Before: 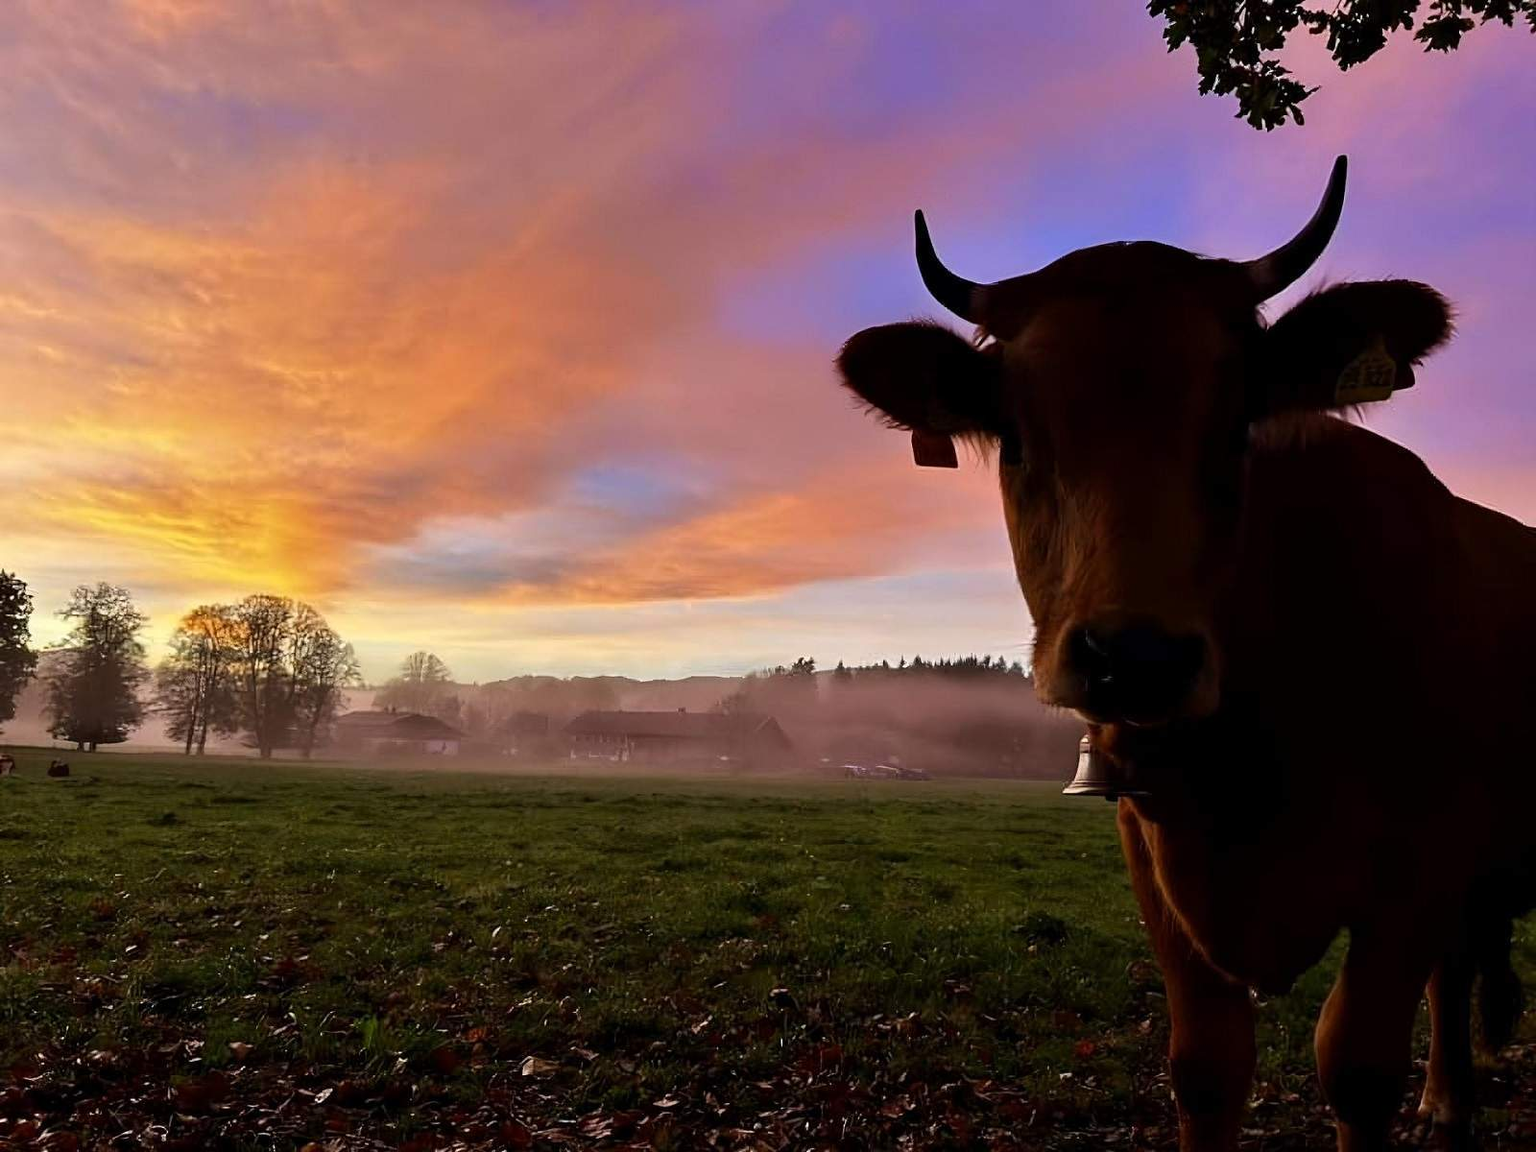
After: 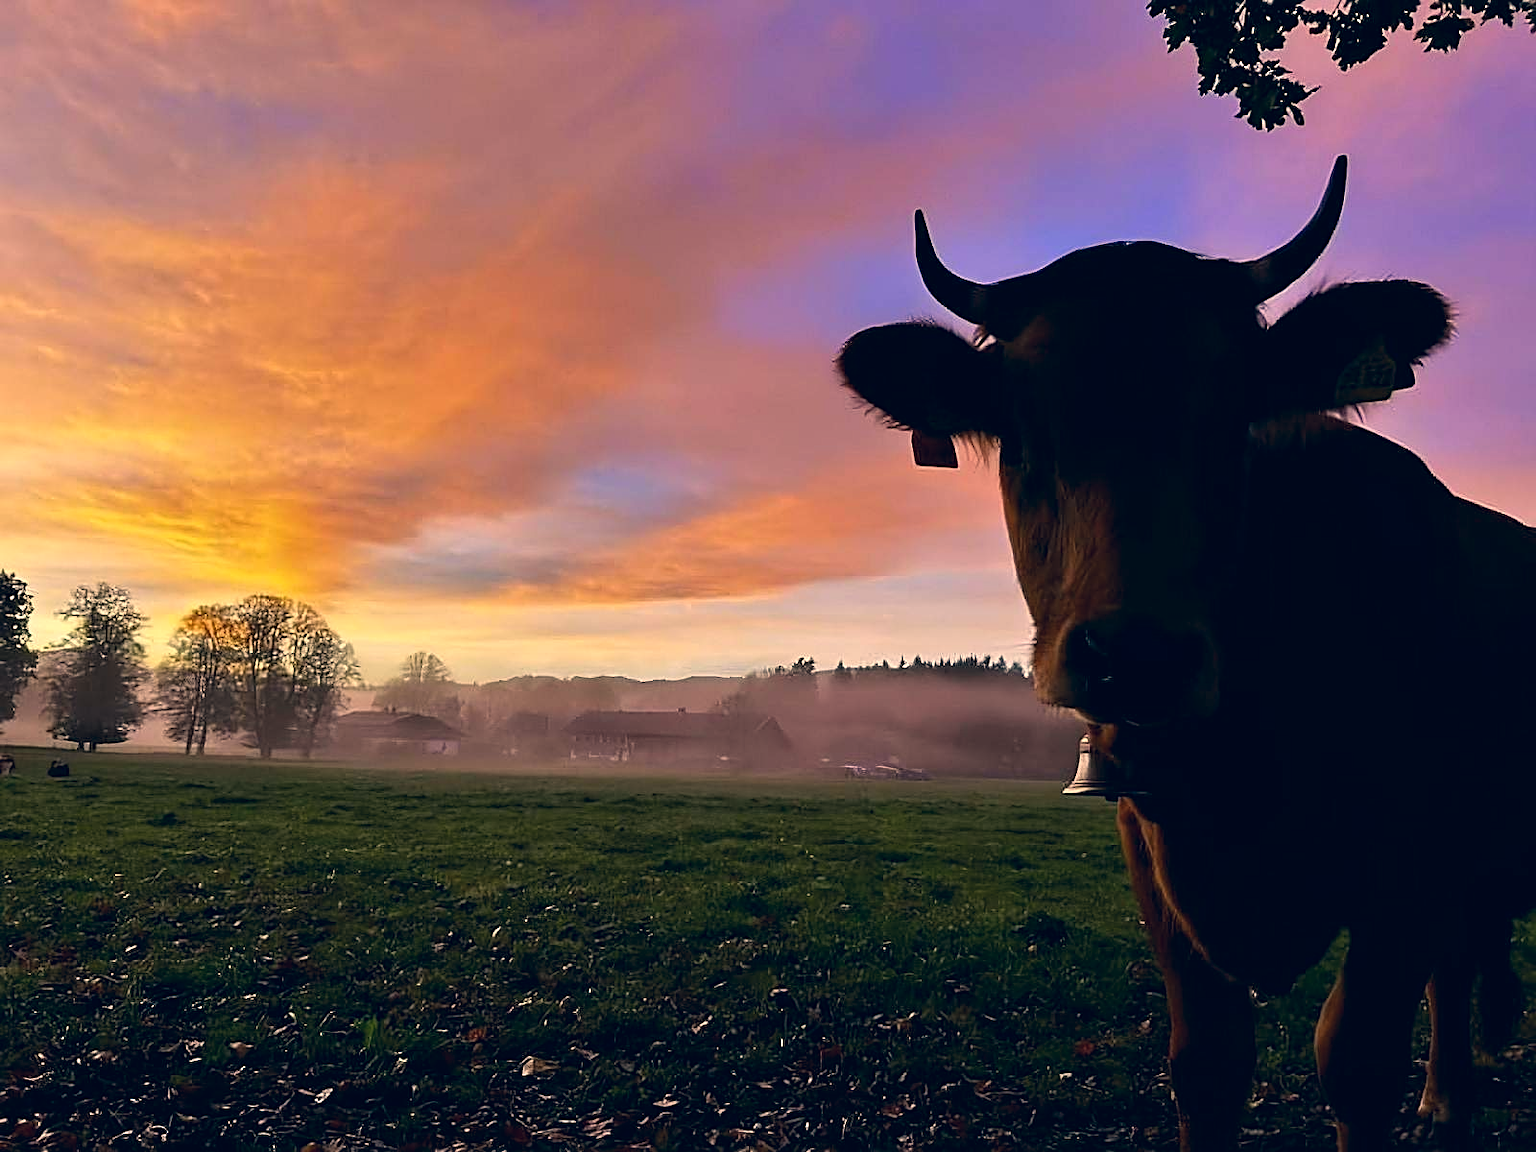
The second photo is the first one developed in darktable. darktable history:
color correction: highlights a* 10.32, highlights b* 14.66, shadows a* -9.59, shadows b* -15.02
sharpen: on, module defaults
